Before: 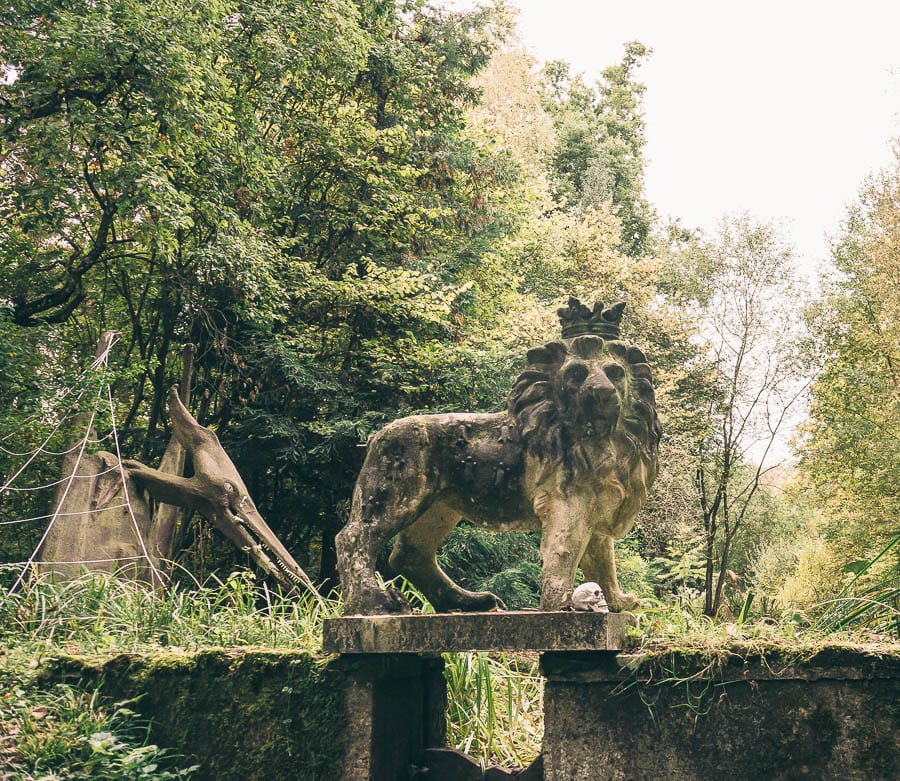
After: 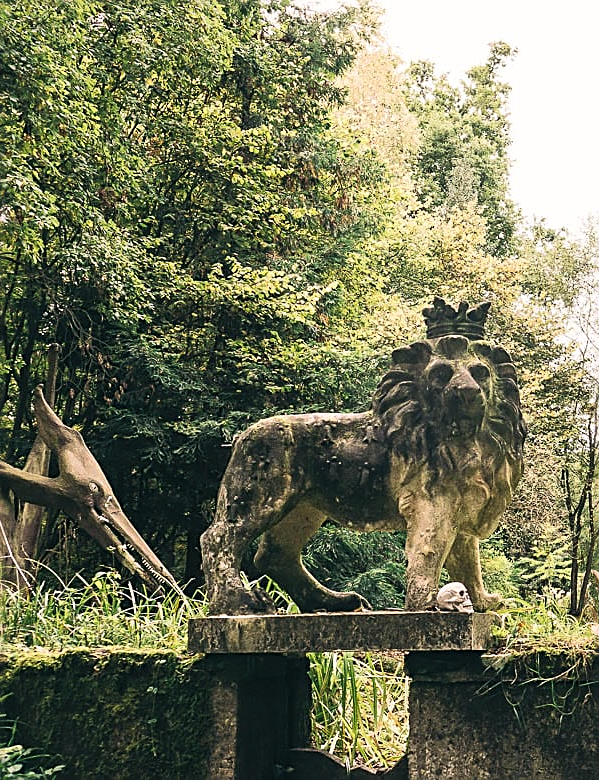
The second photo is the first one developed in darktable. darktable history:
rotate and perspective: automatic cropping original format, crop left 0, crop top 0
sharpen: on, module defaults
crop and rotate: left 15.055%, right 18.278%
contrast brightness saturation: brightness 0.09, saturation 0.19
tone equalizer: -8 EV -0.75 EV, -7 EV -0.7 EV, -6 EV -0.6 EV, -5 EV -0.4 EV, -3 EV 0.4 EV, -2 EV 0.6 EV, -1 EV 0.7 EV, +0 EV 0.75 EV, edges refinement/feathering 500, mask exposure compensation -1.57 EV, preserve details no
velvia: strength 6%
exposure: exposure -0.582 EV, compensate highlight preservation false
